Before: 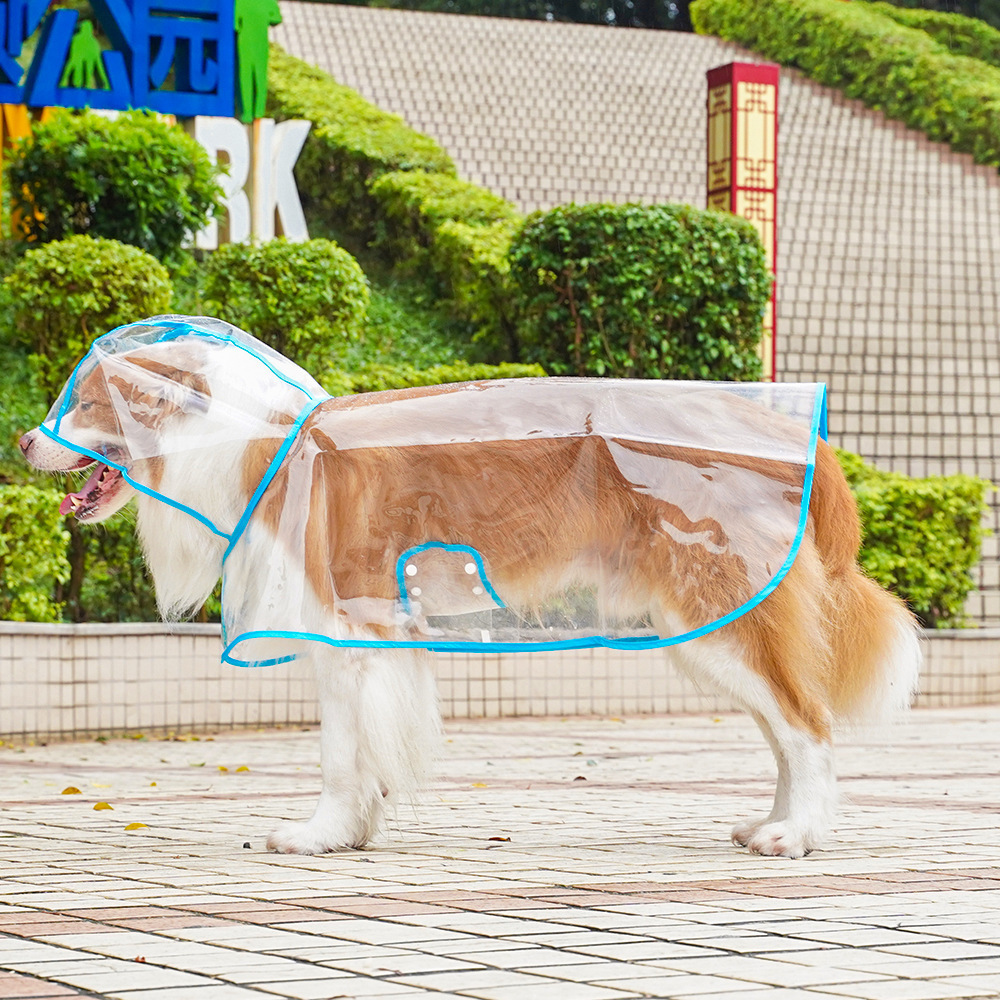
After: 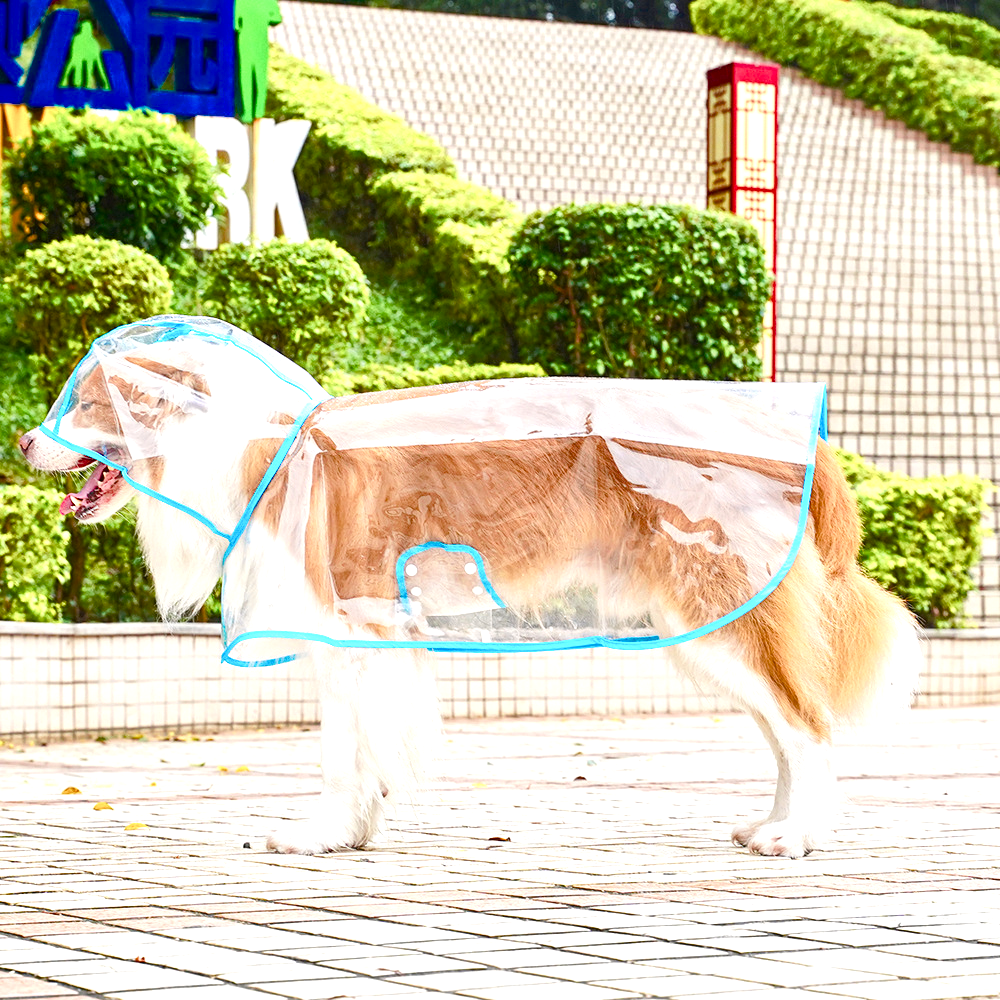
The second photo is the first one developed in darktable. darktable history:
color balance rgb: highlights gain › chroma 0.17%, highlights gain › hue 332.02°, perceptual saturation grading › global saturation 20%, perceptual saturation grading › highlights -50.014%, perceptual saturation grading › shadows 30.437%, perceptual brilliance grading › global brilliance 29.35%, global vibrance 10.145%, saturation formula JzAzBz (2021)
